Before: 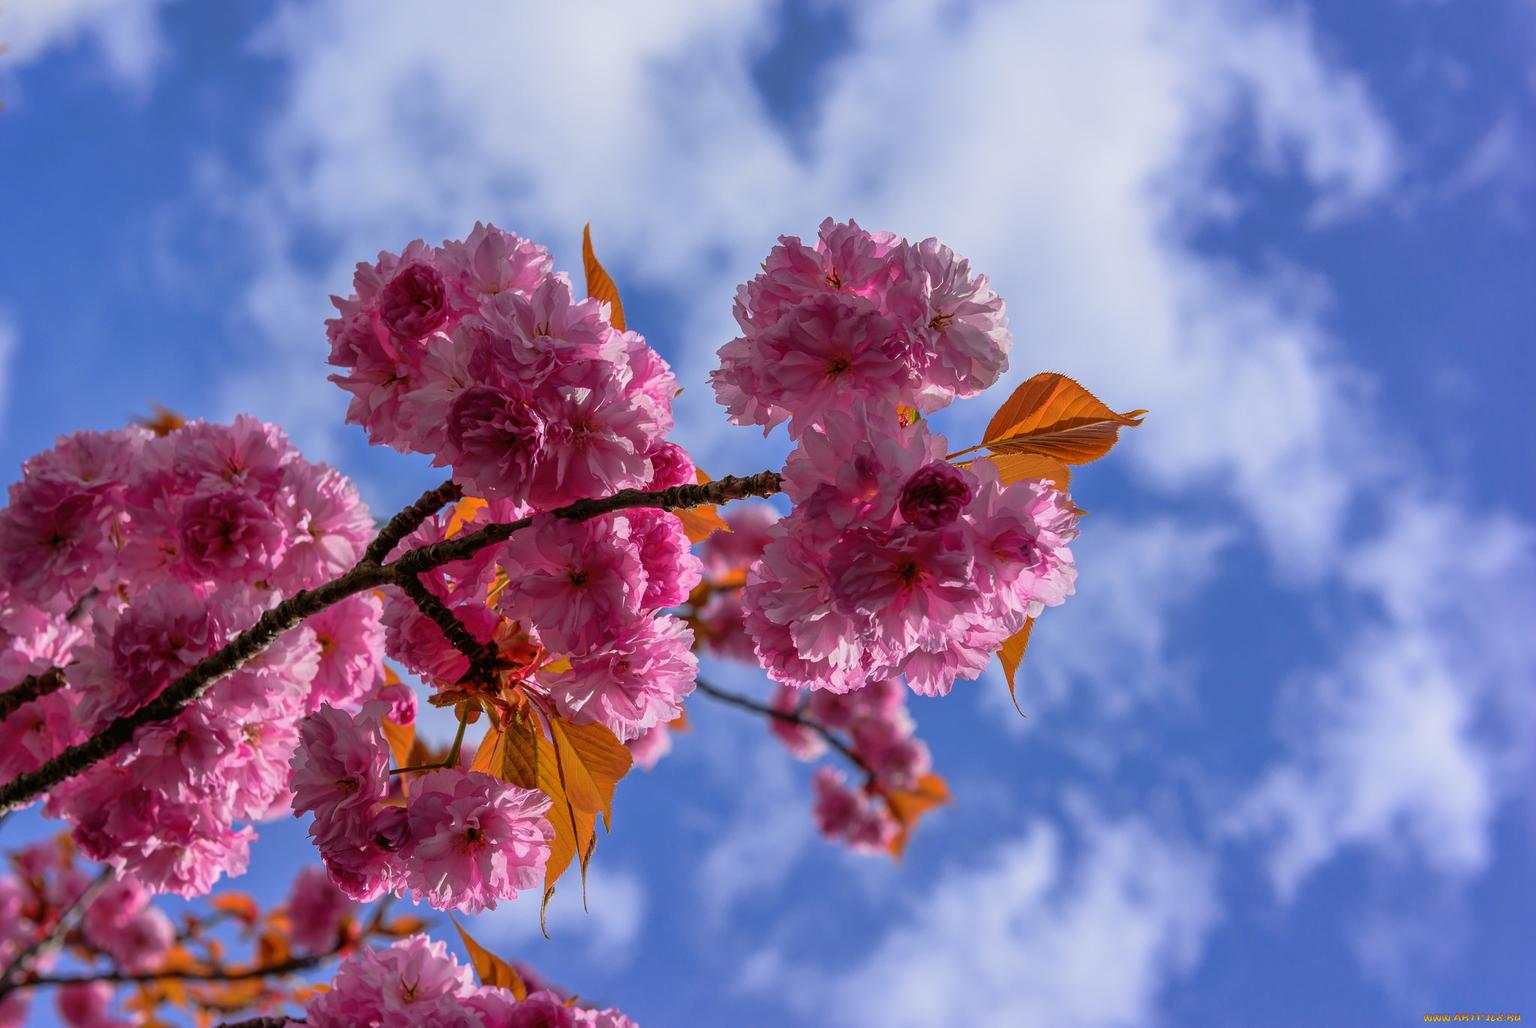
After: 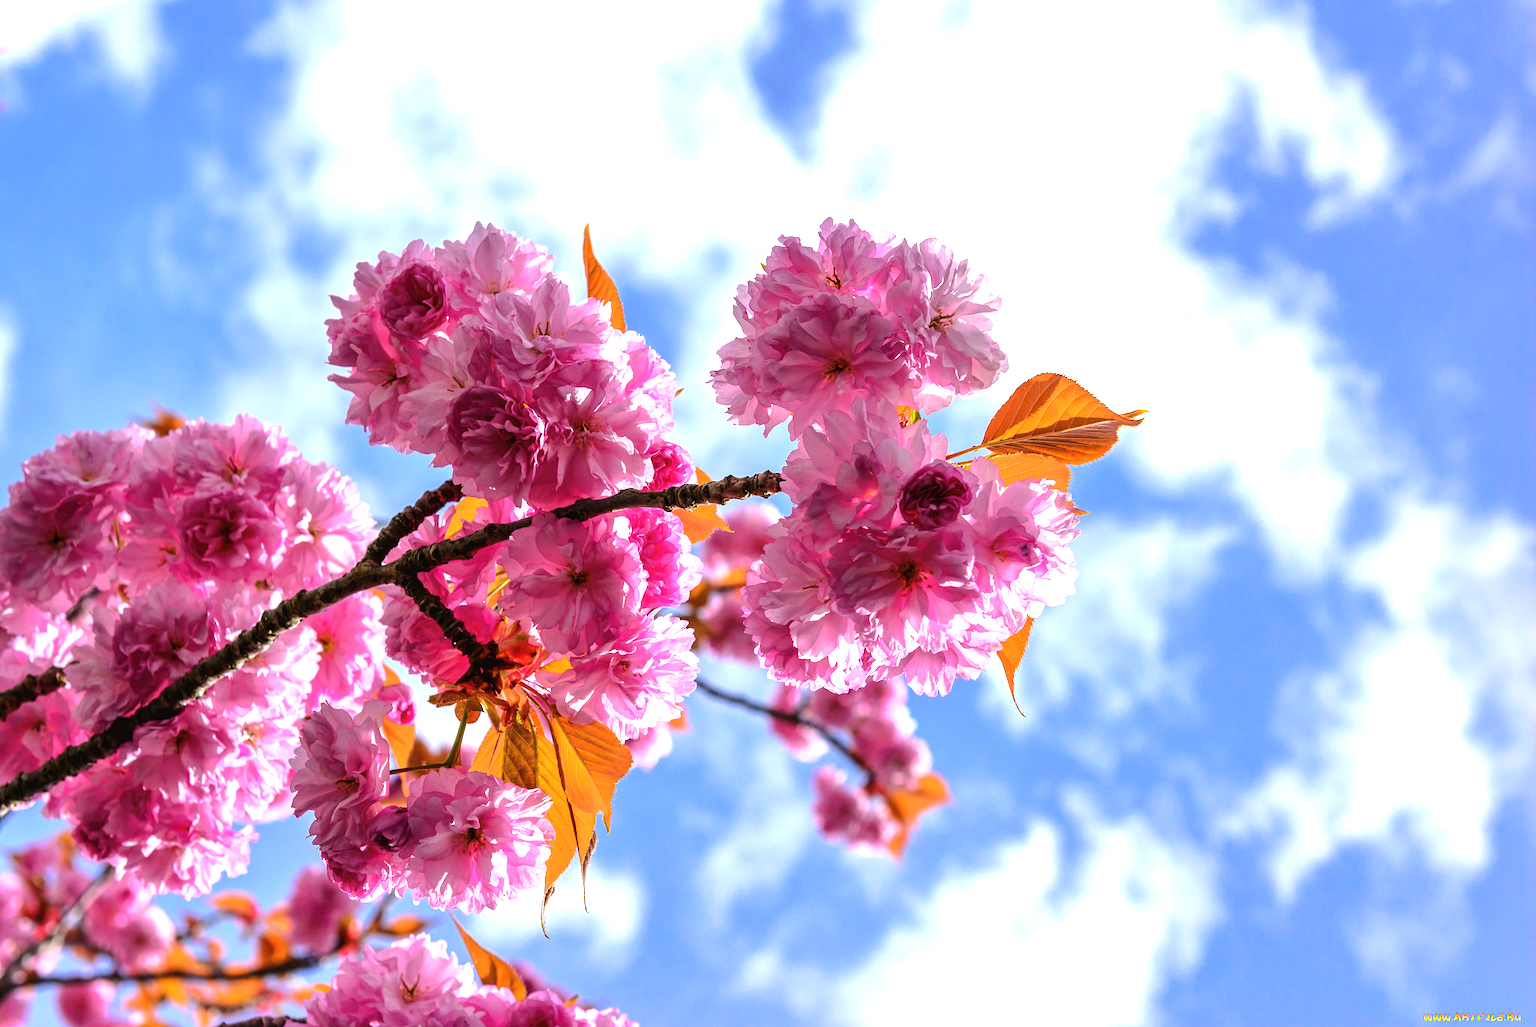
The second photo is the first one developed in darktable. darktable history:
tone equalizer: -8 EV -0.417 EV, -7 EV -0.389 EV, -6 EV -0.333 EV, -5 EV -0.222 EV, -3 EV 0.222 EV, -2 EV 0.333 EV, -1 EV 0.389 EV, +0 EV 0.417 EV, edges refinement/feathering 500, mask exposure compensation -1.57 EV, preserve details no
exposure: black level correction 0, exposure 1.1 EV, compensate highlight preservation false
